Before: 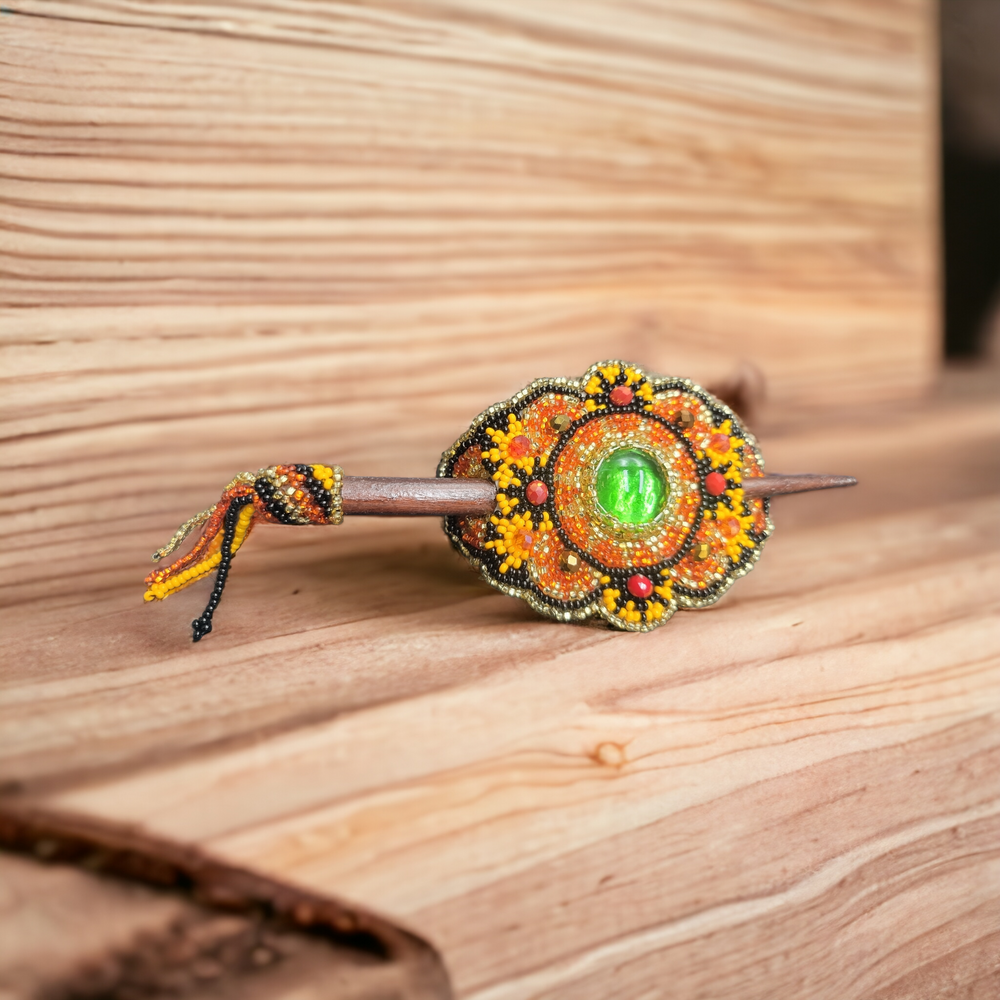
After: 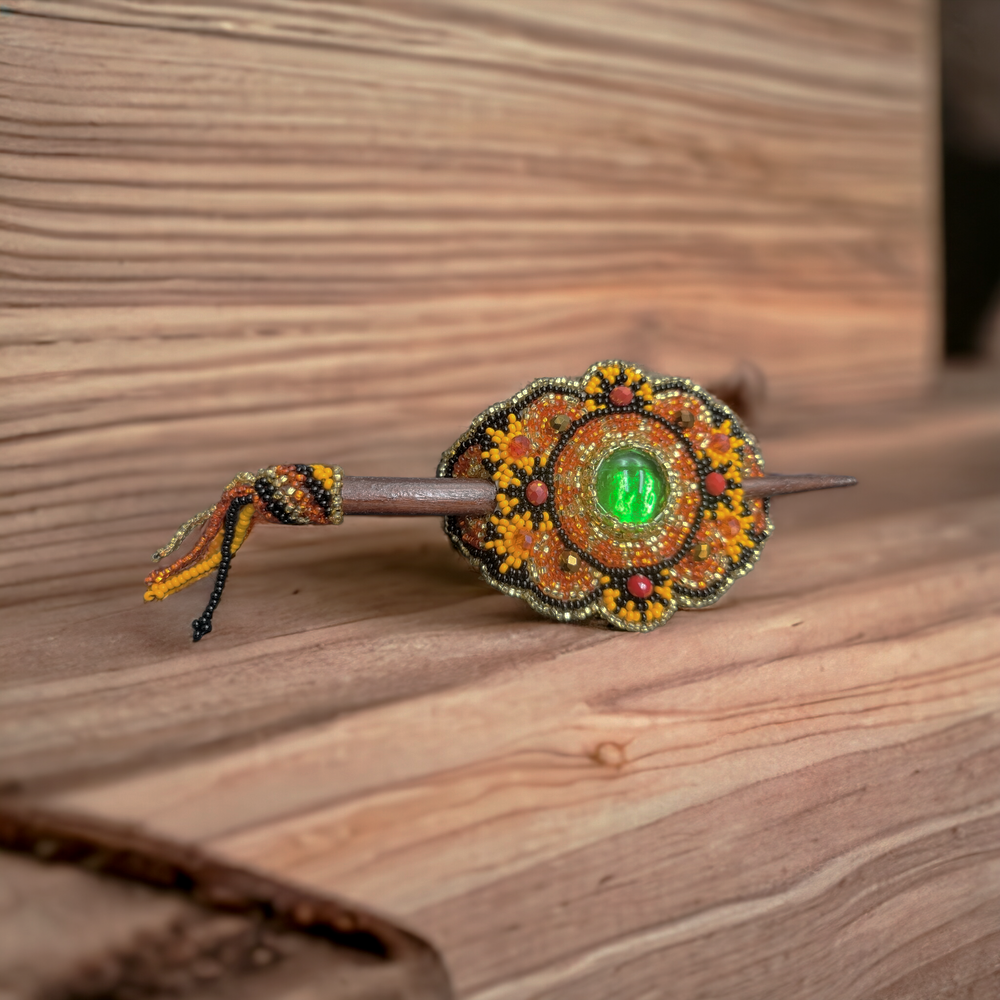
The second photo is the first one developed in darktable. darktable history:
base curve: curves: ch0 [(0, 0) (0.841, 0.609) (1, 1)], preserve colors none
local contrast: highlights 106%, shadows 99%, detail 119%, midtone range 0.2
